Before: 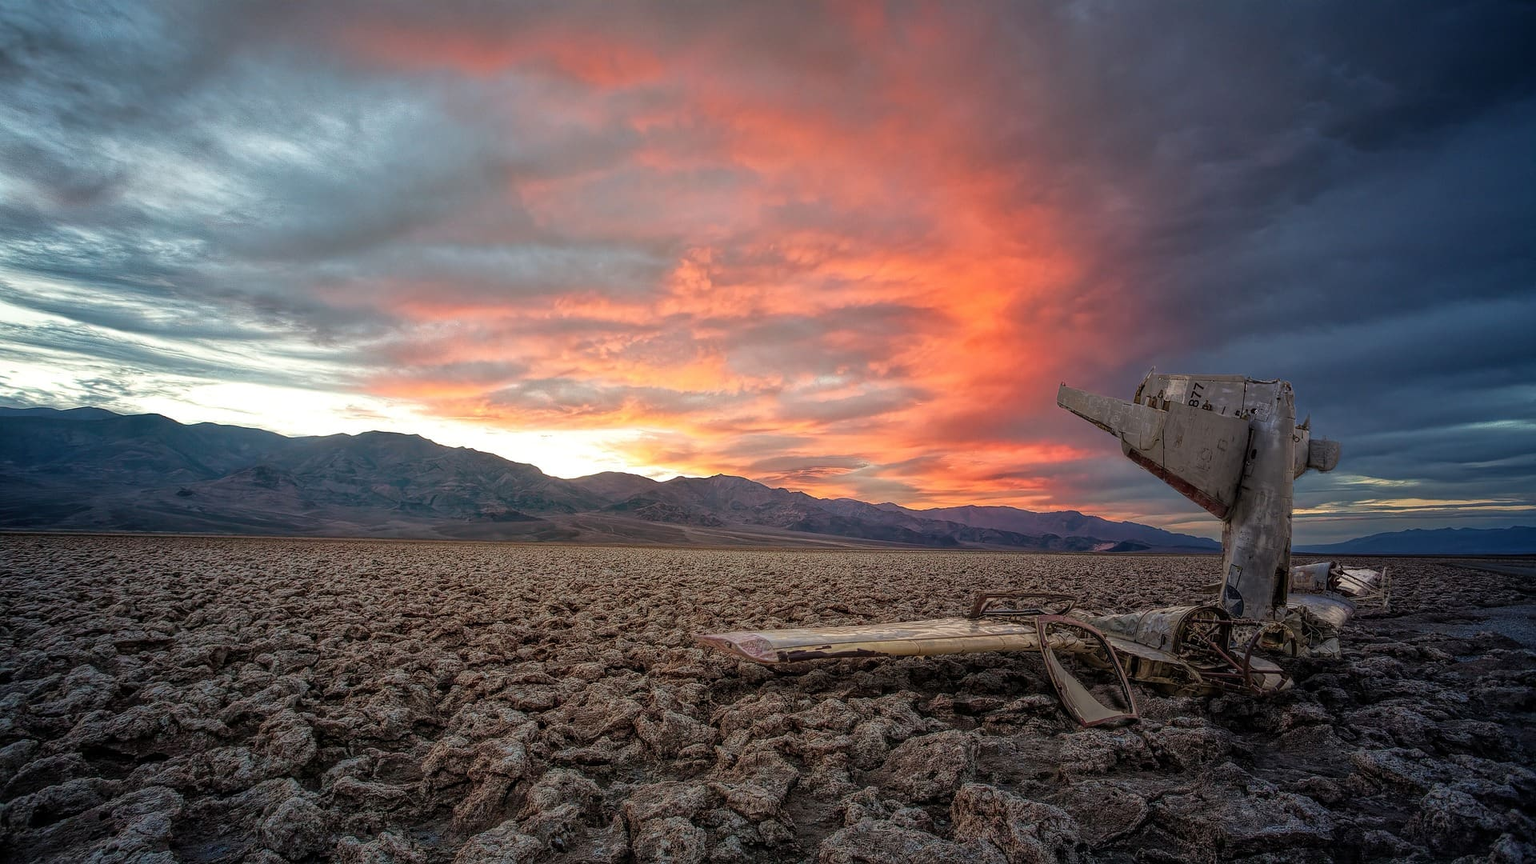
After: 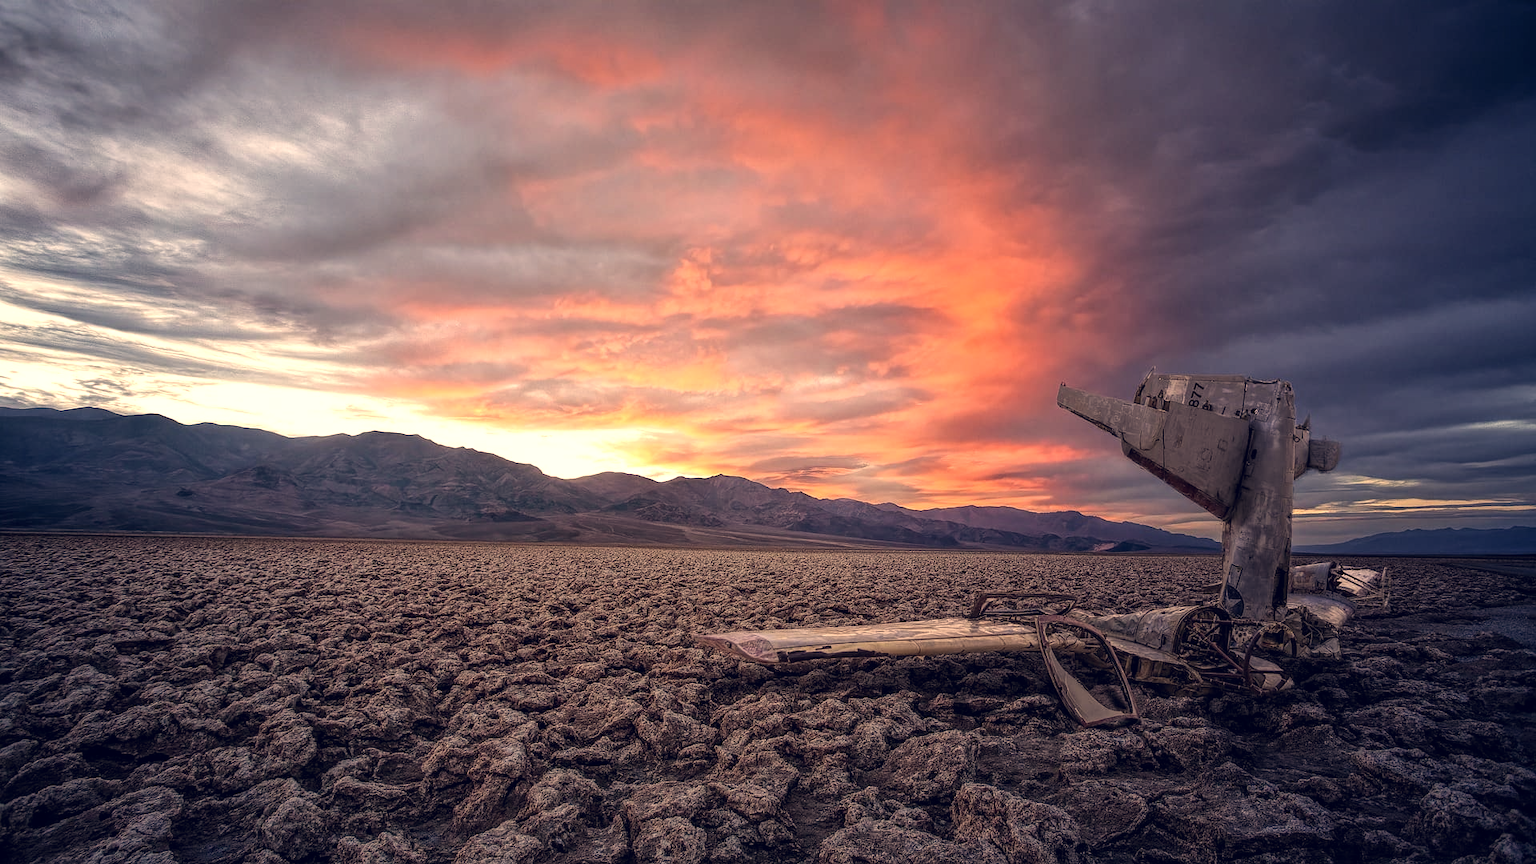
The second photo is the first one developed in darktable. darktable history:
color correction: highlights a* 19.59, highlights b* 27.49, shadows a* 3.46, shadows b* -17.28, saturation 0.73
tone equalizer: -8 EV -0.417 EV, -7 EV -0.389 EV, -6 EV -0.333 EV, -5 EV -0.222 EV, -3 EV 0.222 EV, -2 EV 0.333 EV, -1 EV 0.389 EV, +0 EV 0.417 EV, edges refinement/feathering 500, mask exposure compensation -1.57 EV, preserve details no
